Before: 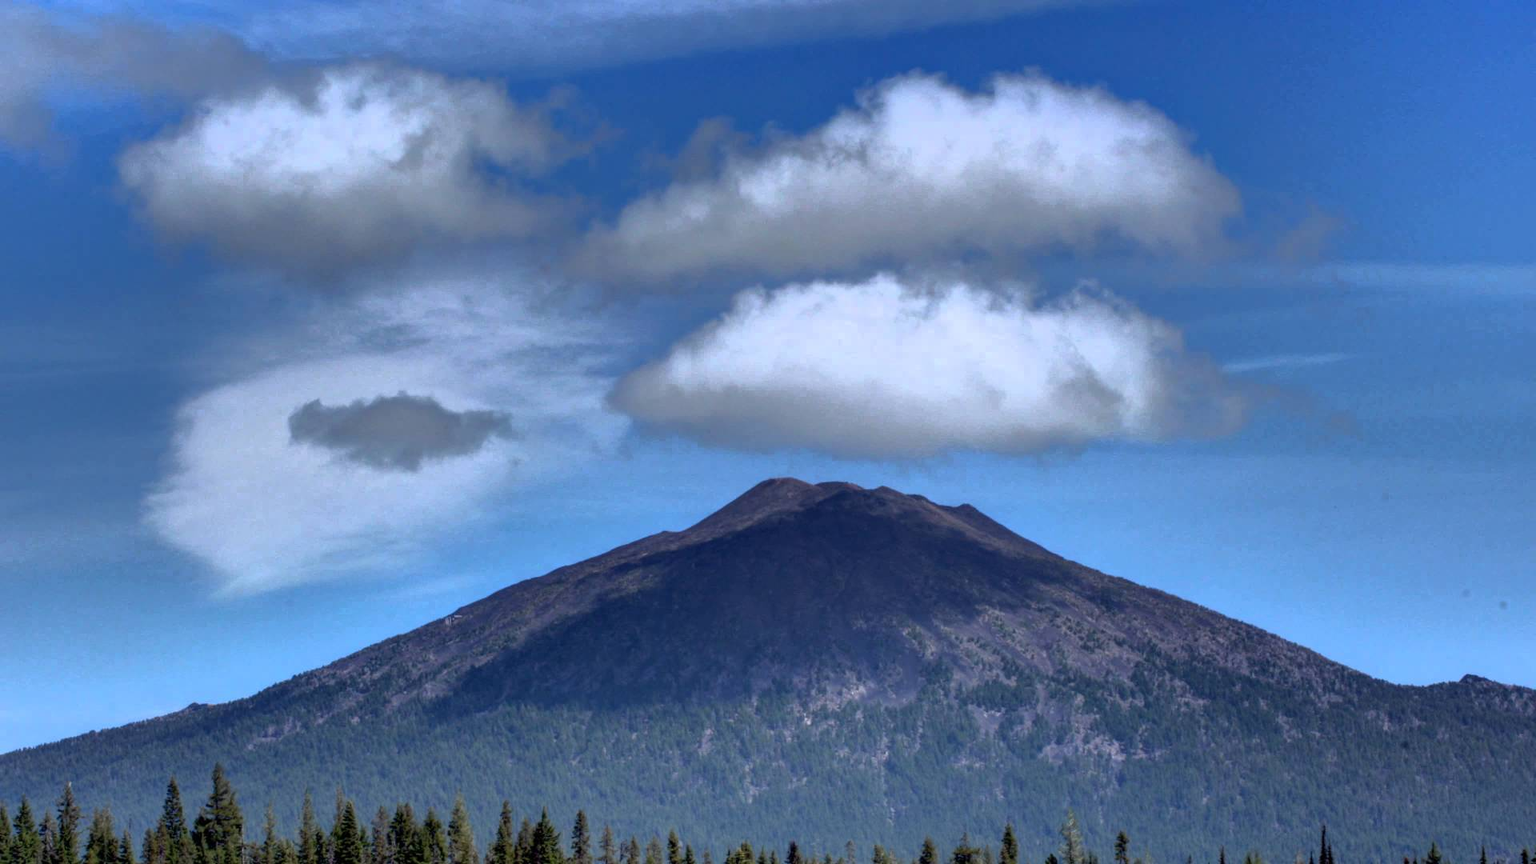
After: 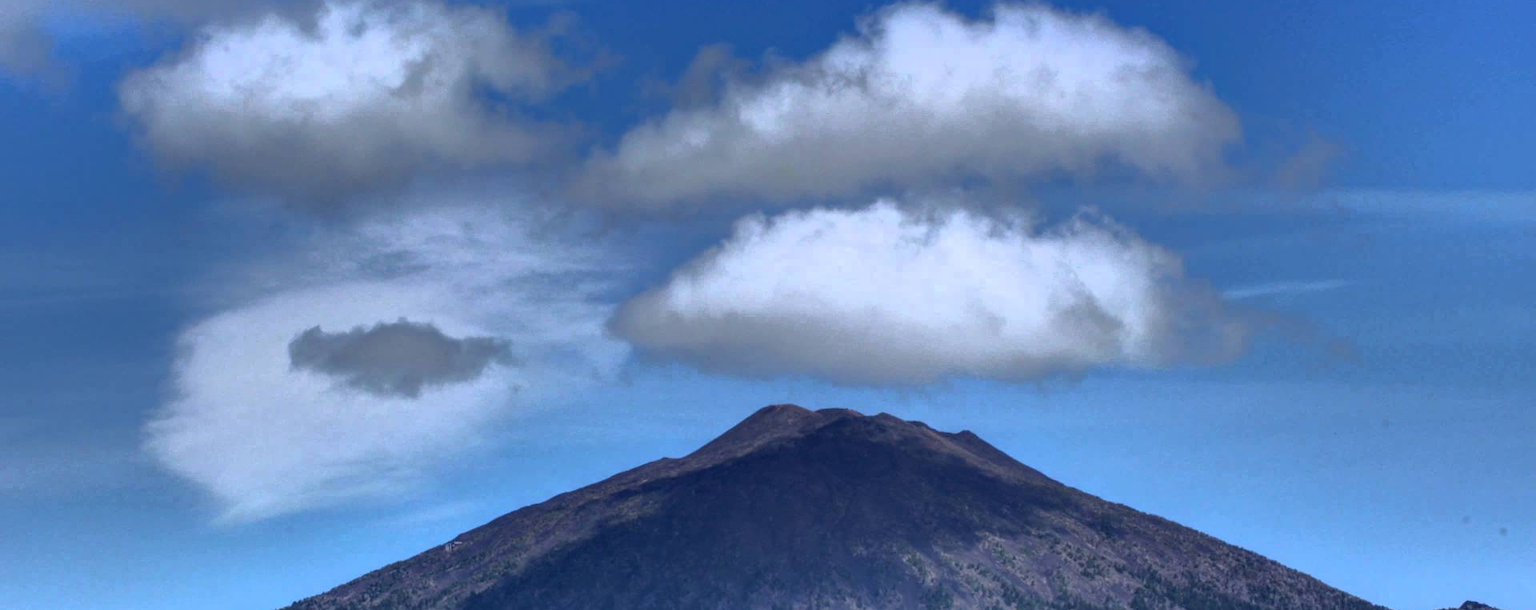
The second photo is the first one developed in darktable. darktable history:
crop and rotate: top 8.607%, bottom 20.712%
